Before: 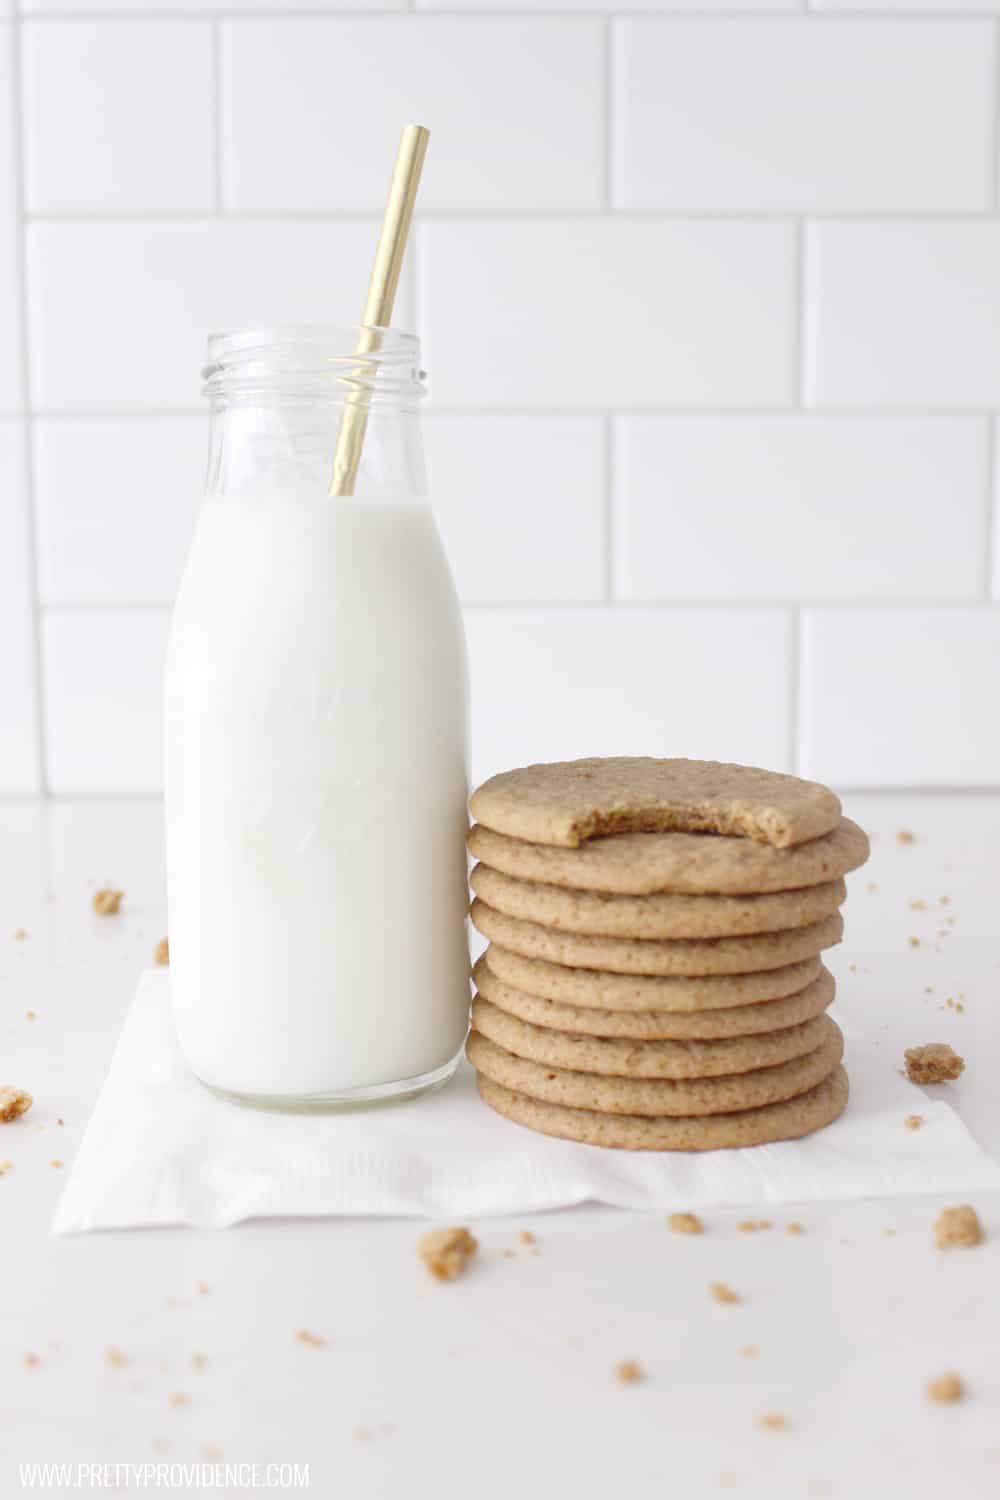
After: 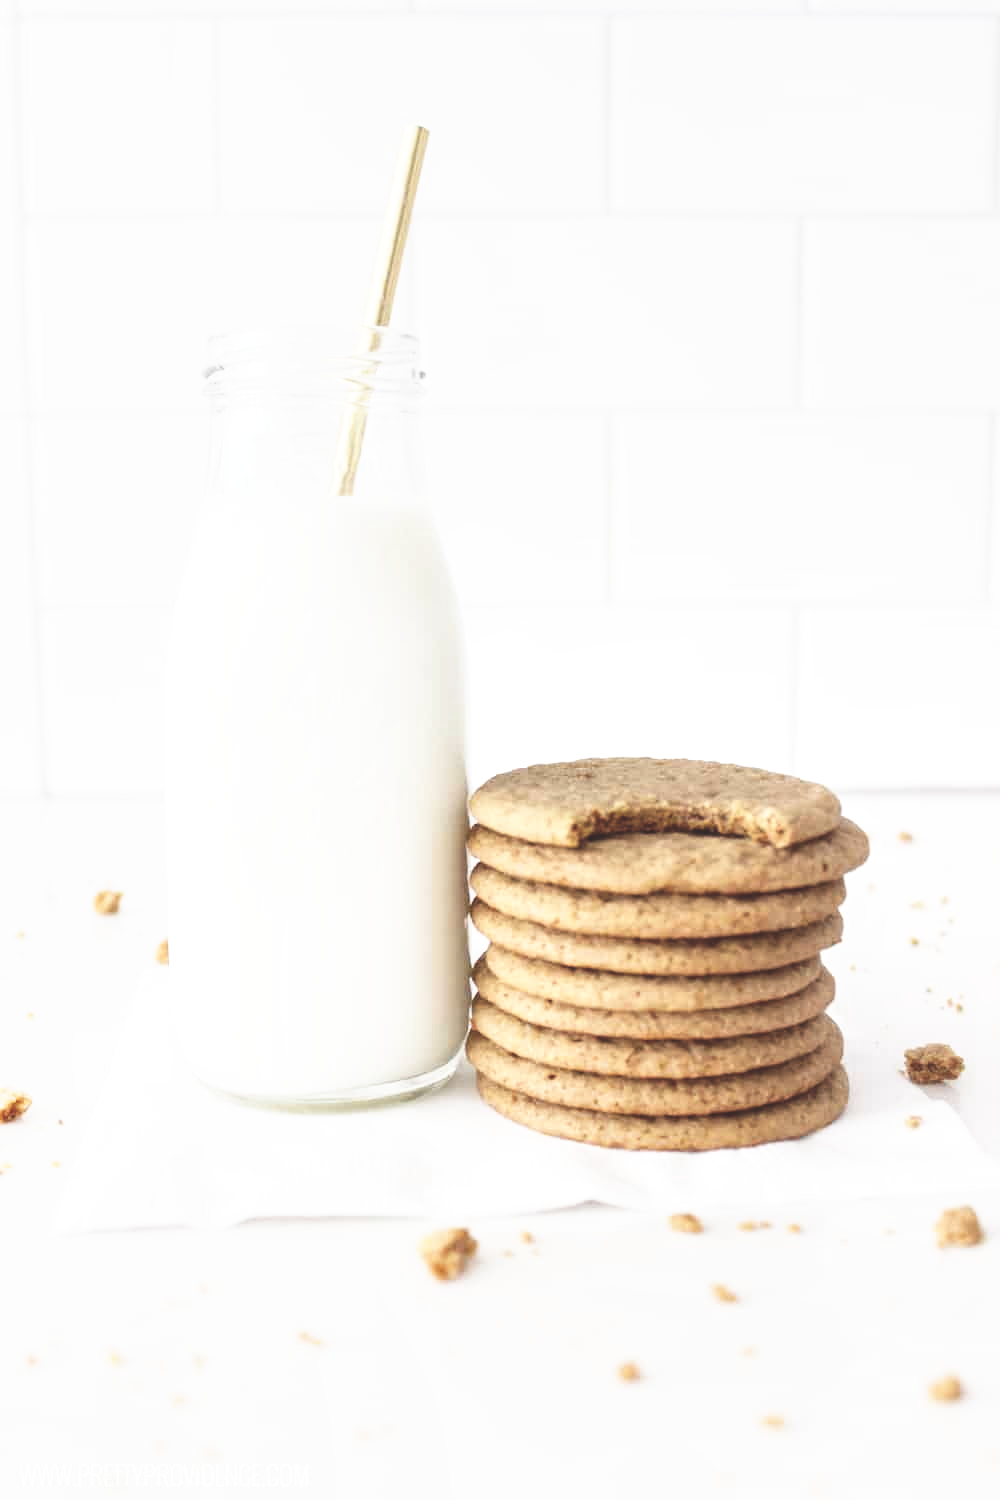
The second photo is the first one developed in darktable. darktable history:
base curve: curves: ch0 [(0, 0.036) (0.007, 0.037) (0.604, 0.887) (1, 1)], preserve colors none
local contrast: on, module defaults
contrast brightness saturation: contrast 0.11, saturation -0.17
